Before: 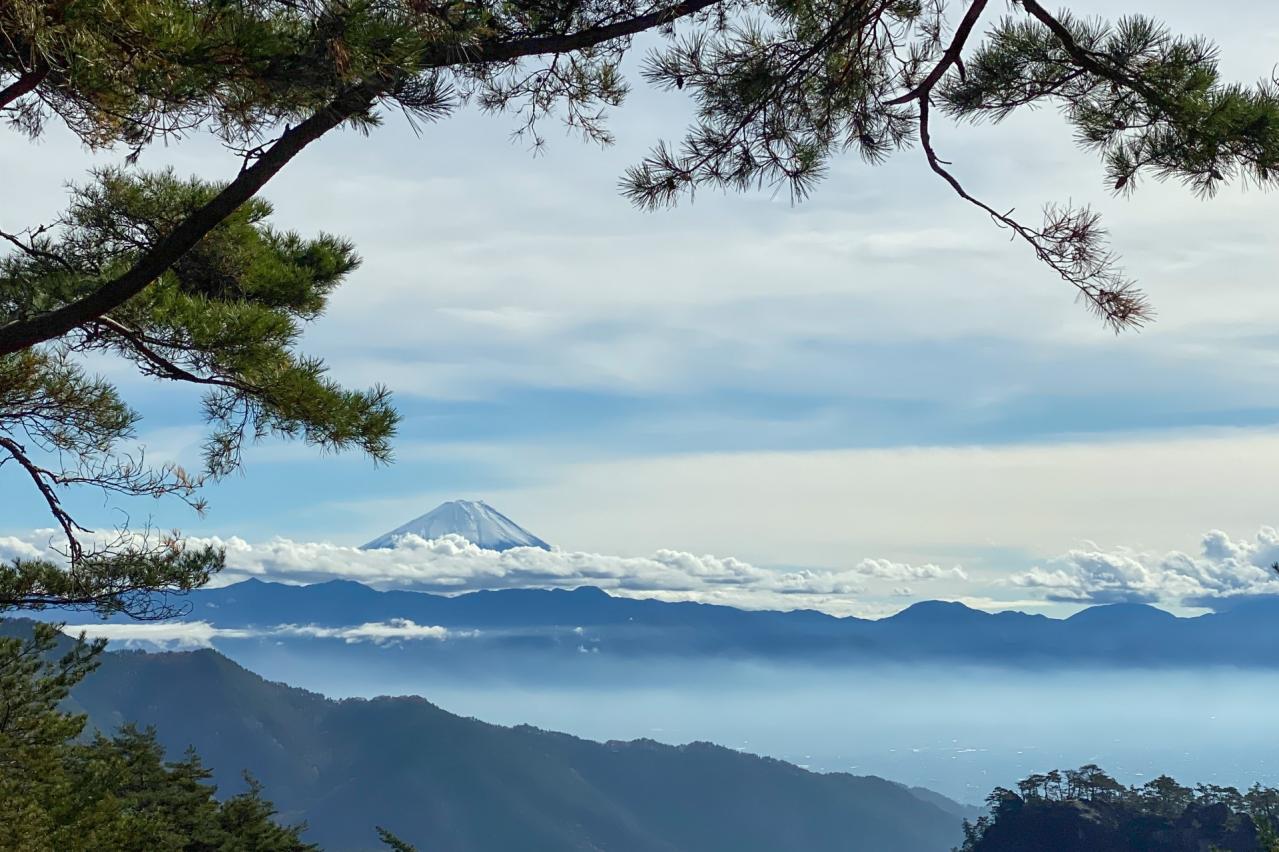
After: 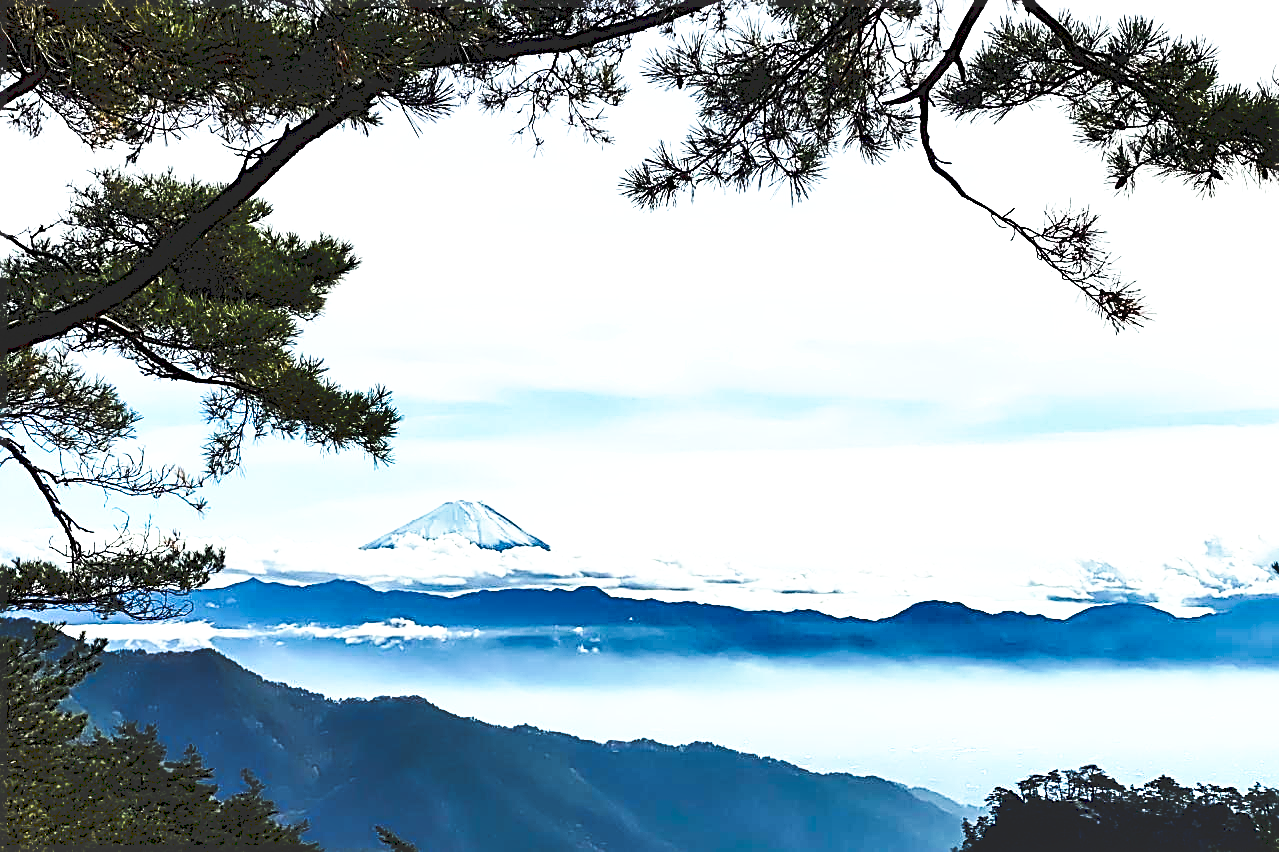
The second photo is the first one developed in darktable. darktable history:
sharpen: radius 2.584, amount 0.688
tone curve: curves: ch0 [(0, 0) (0.003, 0.156) (0.011, 0.156) (0.025, 0.161) (0.044, 0.161) (0.069, 0.161) (0.1, 0.166) (0.136, 0.168) (0.177, 0.179) (0.224, 0.202) (0.277, 0.241) (0.335, 0.296) (0.399, 0.378) (0.468, 0.484) (0.543, 0.604) (0.623, 0.728) (0.709, 0.822) (0.801, 0.918) (0.898, 0.98) (1, 1)], preserve colors none
tone equalizer: -8 EV -1.08 EV, -7 EV -1.01 EV, -6 EV -0.867 EV, -5 EV -0.578 EV, -3 EV 0.578 EV, -2 EV 0.867 EV, -1 EV 1.01 EV, +0 EV 1.08 EV, edges refinement/feathering 500, mask exposure compensation -1.57 EV, preserve details no
shadows and highlights: soften with gaussian
exposure: compensate highlight preservation false
